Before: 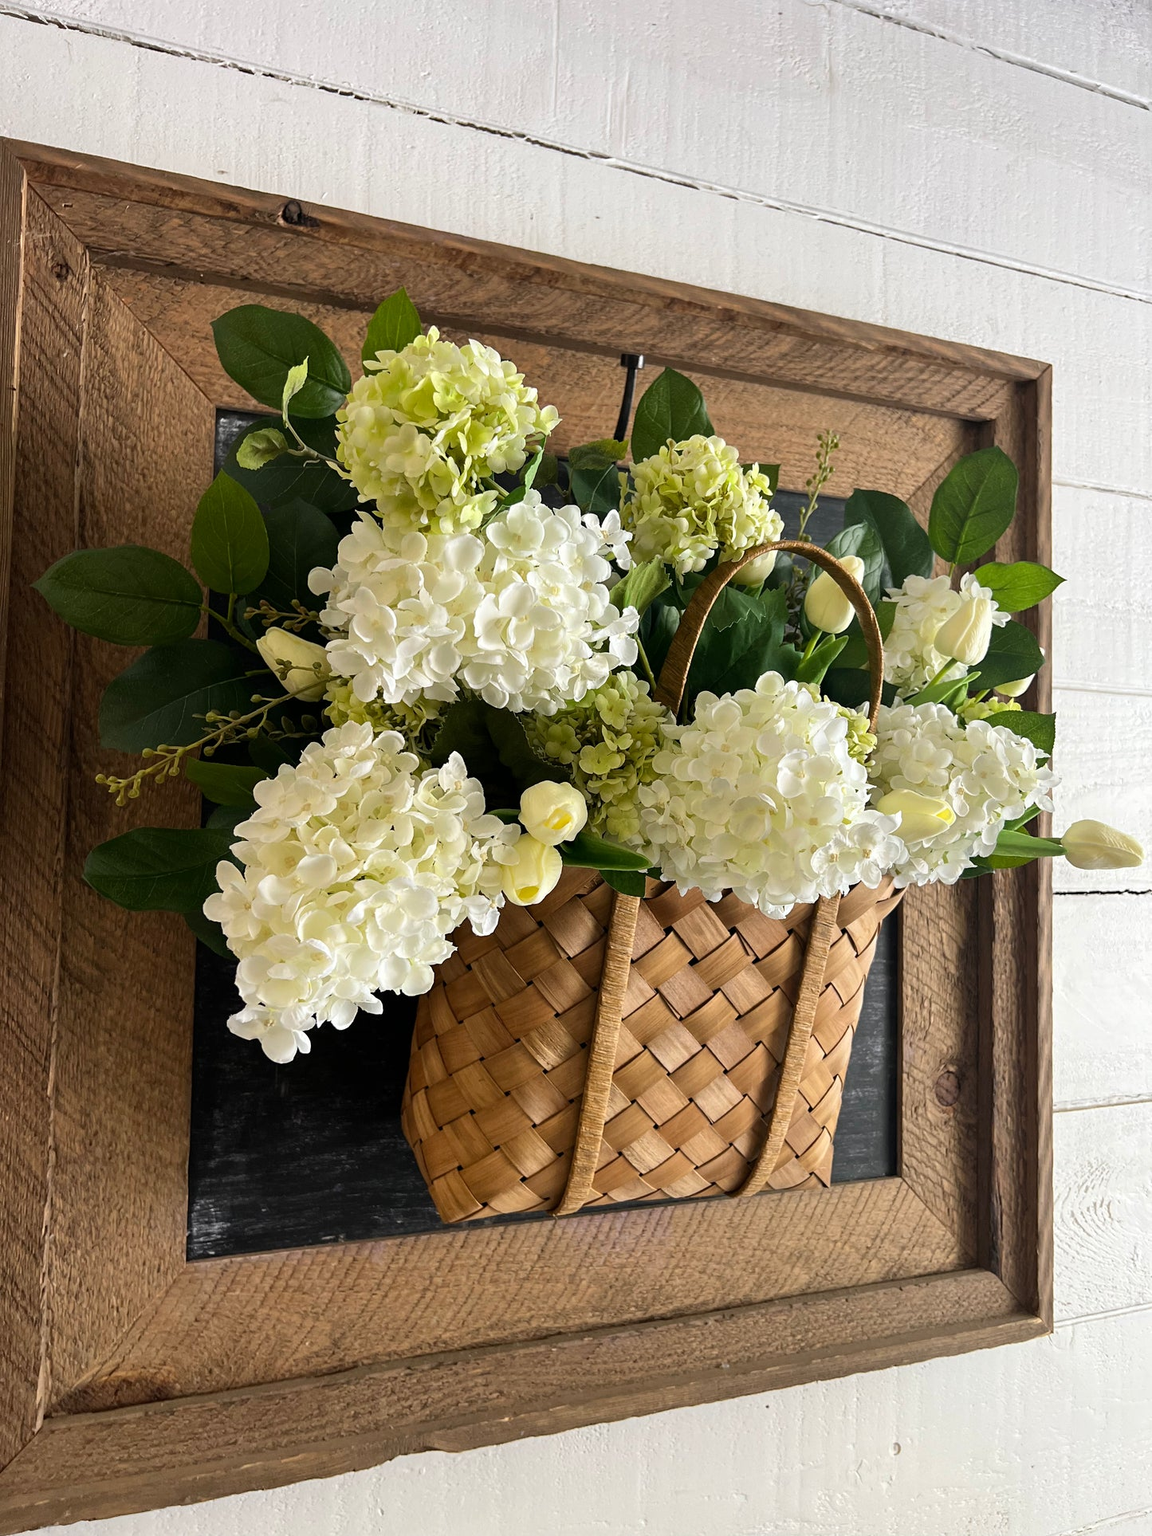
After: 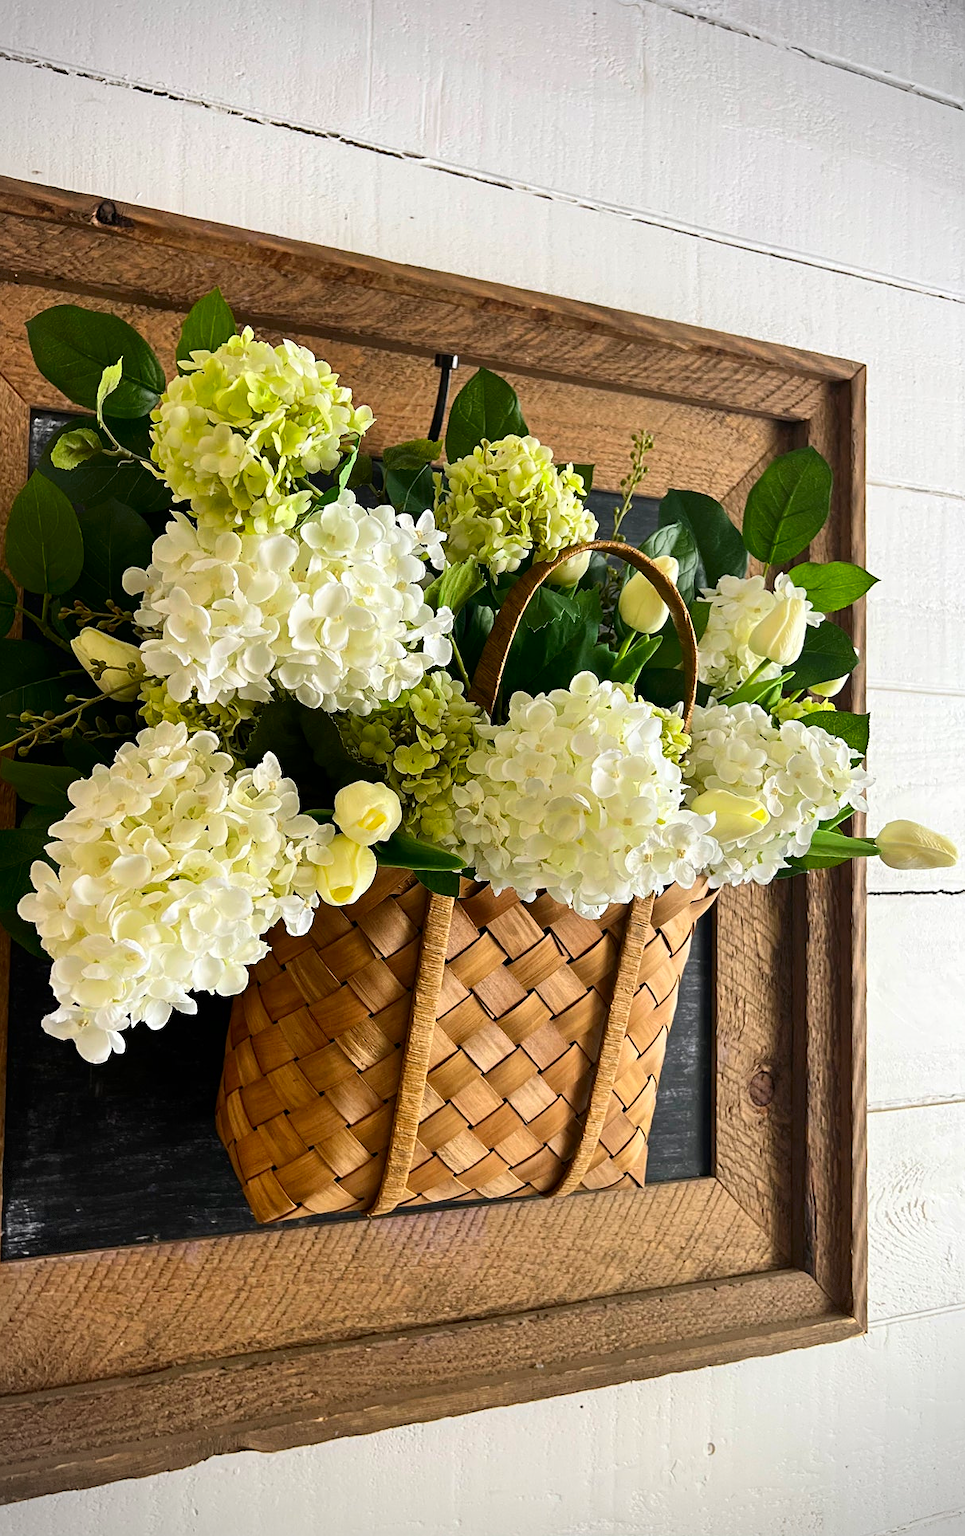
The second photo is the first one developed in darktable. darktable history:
sharpen: amount 0.2
contrast brightness saturation: contrast 0.16, saturation 0.32
crop: left 16.145%
vignetting: dithering 8-bit output, unbound false
